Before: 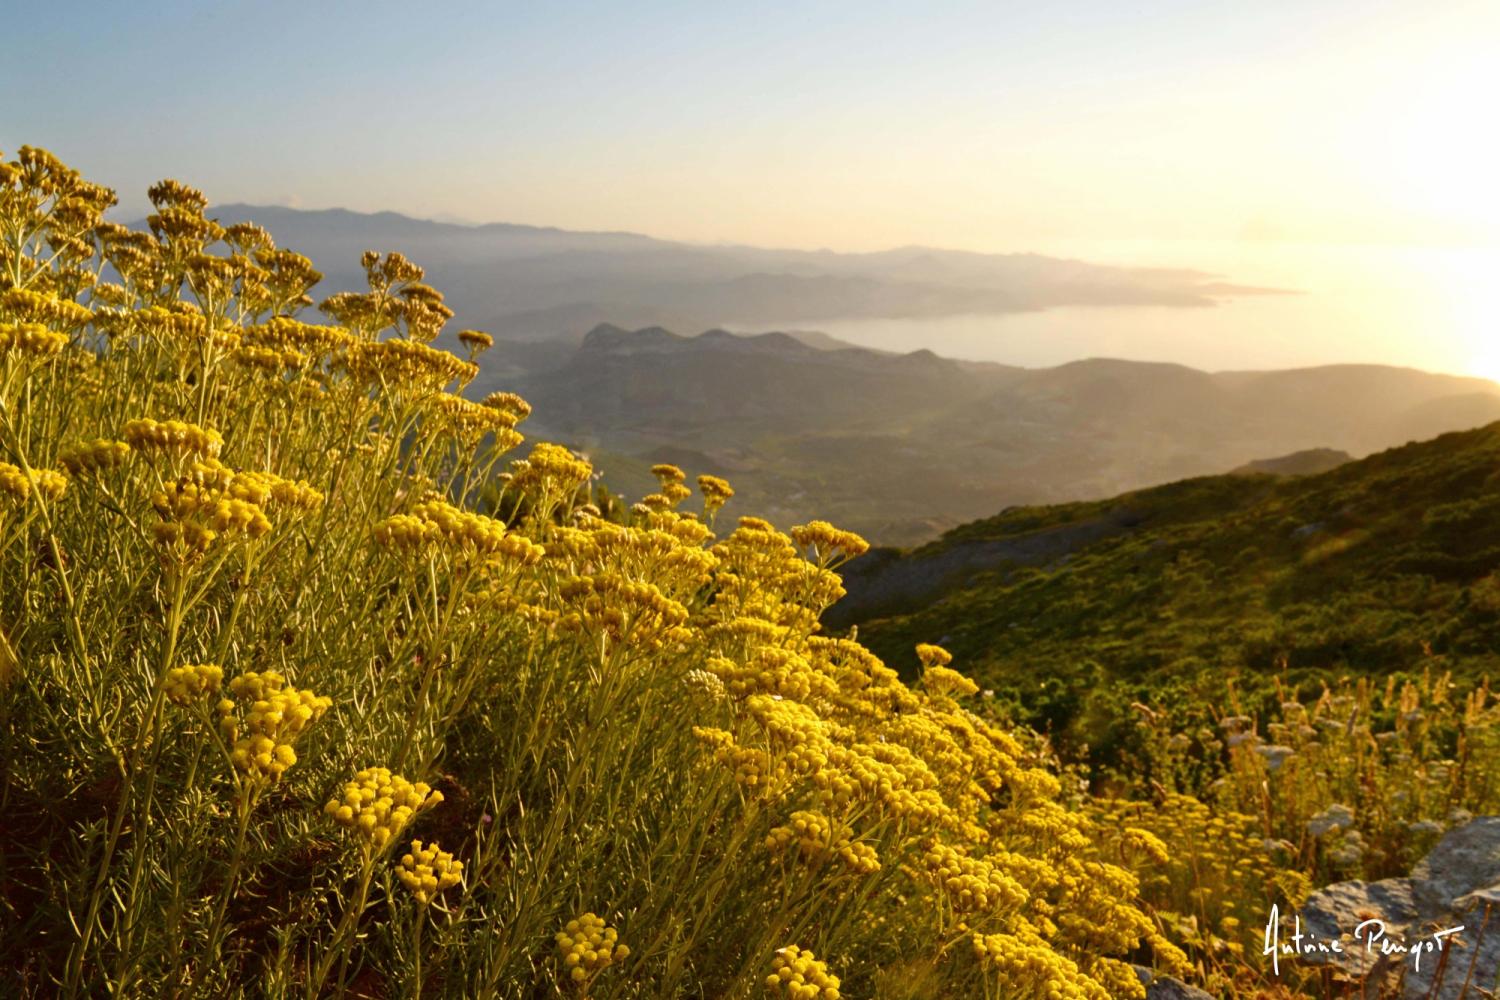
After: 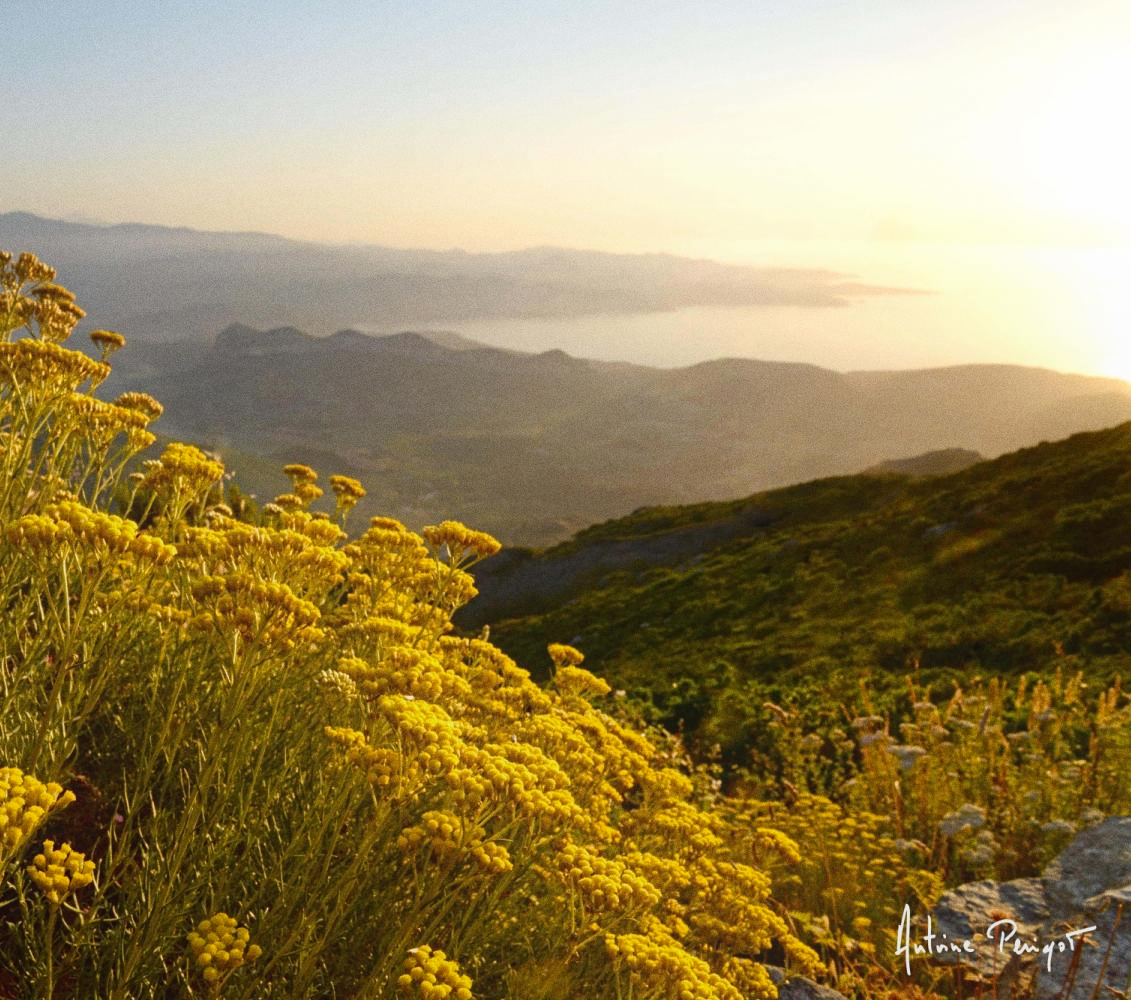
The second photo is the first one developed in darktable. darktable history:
grain: on, module defaults
crop and rotate: left 24.6%
contrast equalizer: y [[0.439, 0.44, 0.442, 0.457, 0.493, 0.498], [0.5 ×6], [0.5 ×6], [0 ×6], [0 ×6]], mix 0.59
